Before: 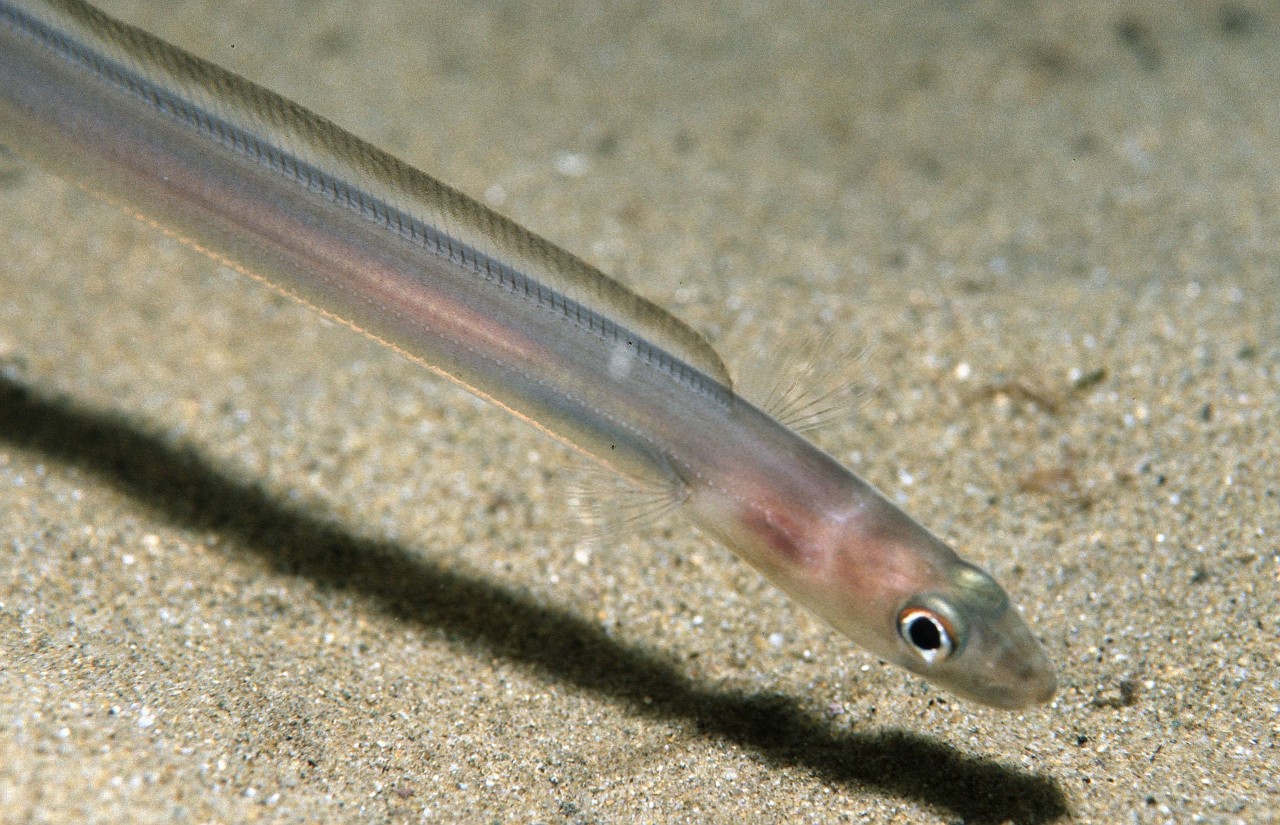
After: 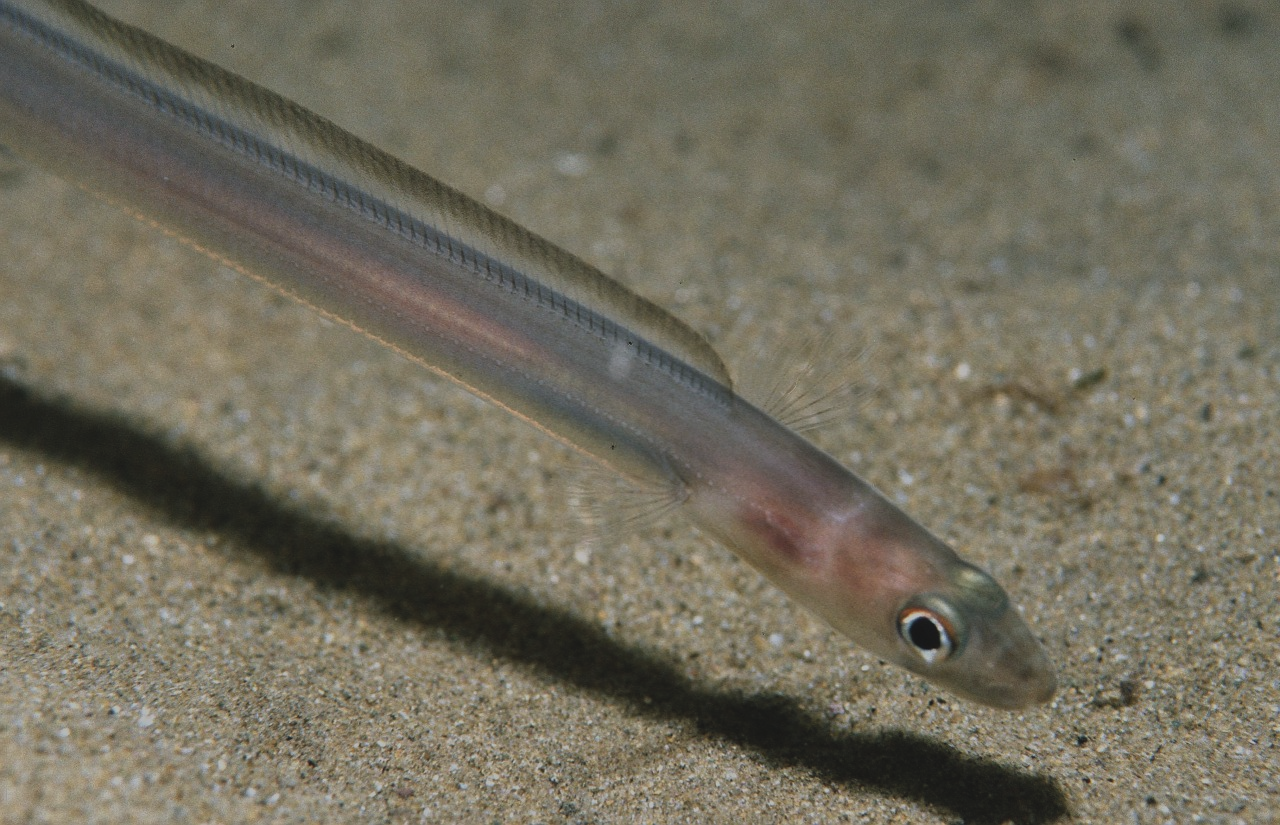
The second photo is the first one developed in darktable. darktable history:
exposure: black level correction -0.016, exposure -1.018 EV, compensate highlight preservation false
shadows and highlights: highlights color adjustment 0%, low approximation 0.01, soften with gaussian
